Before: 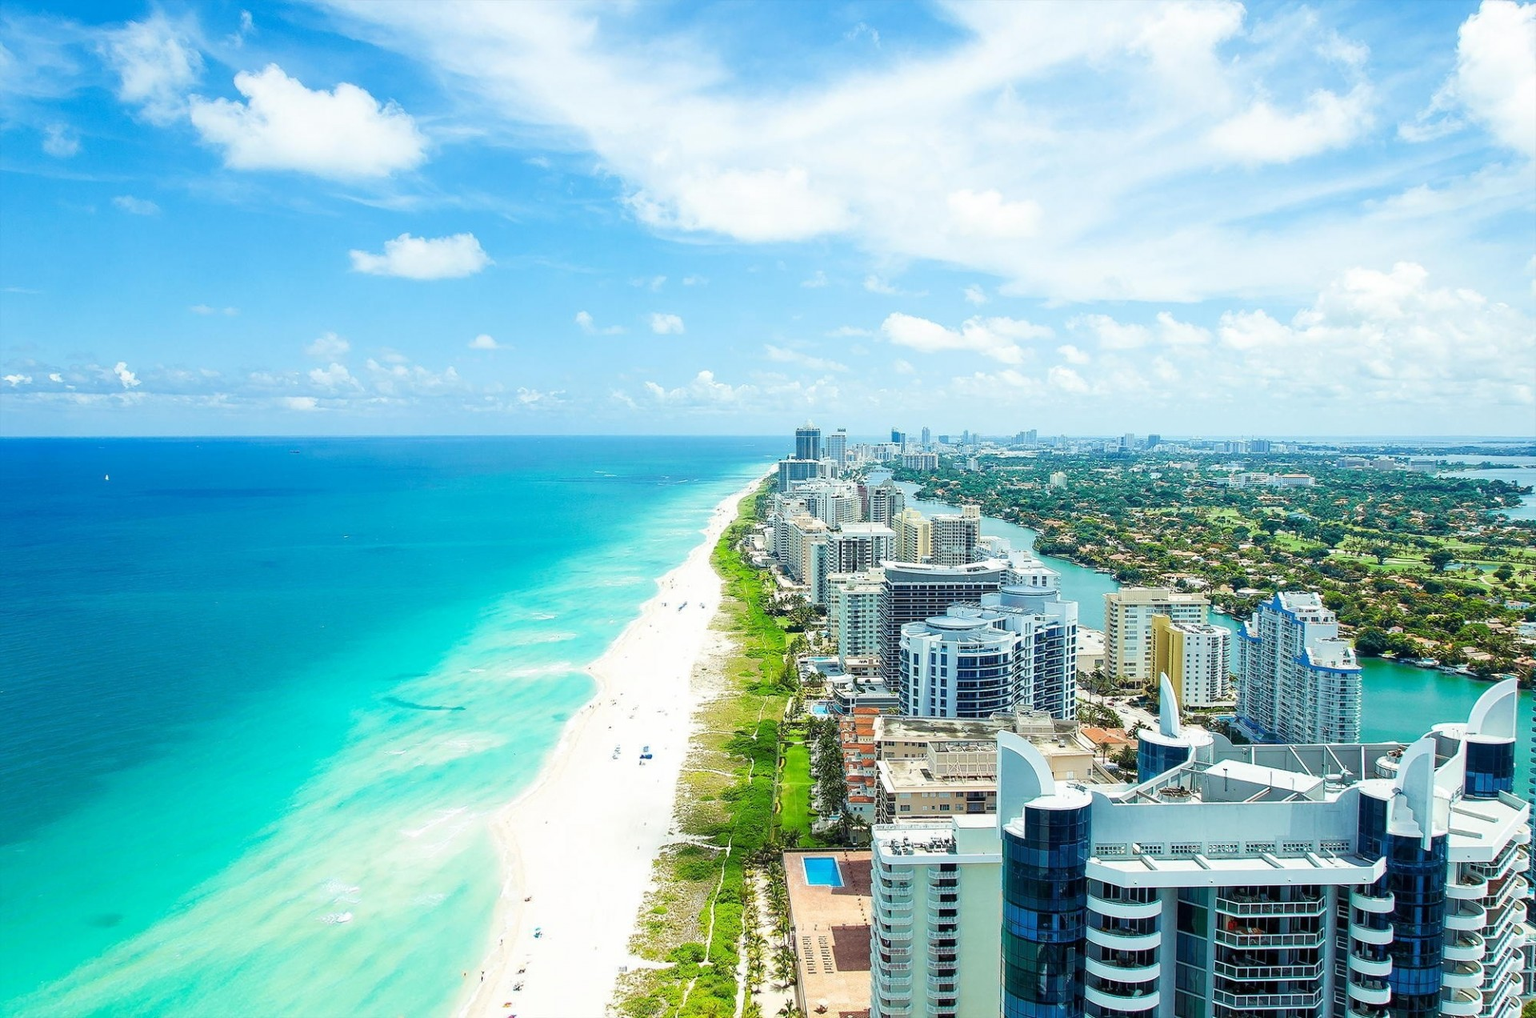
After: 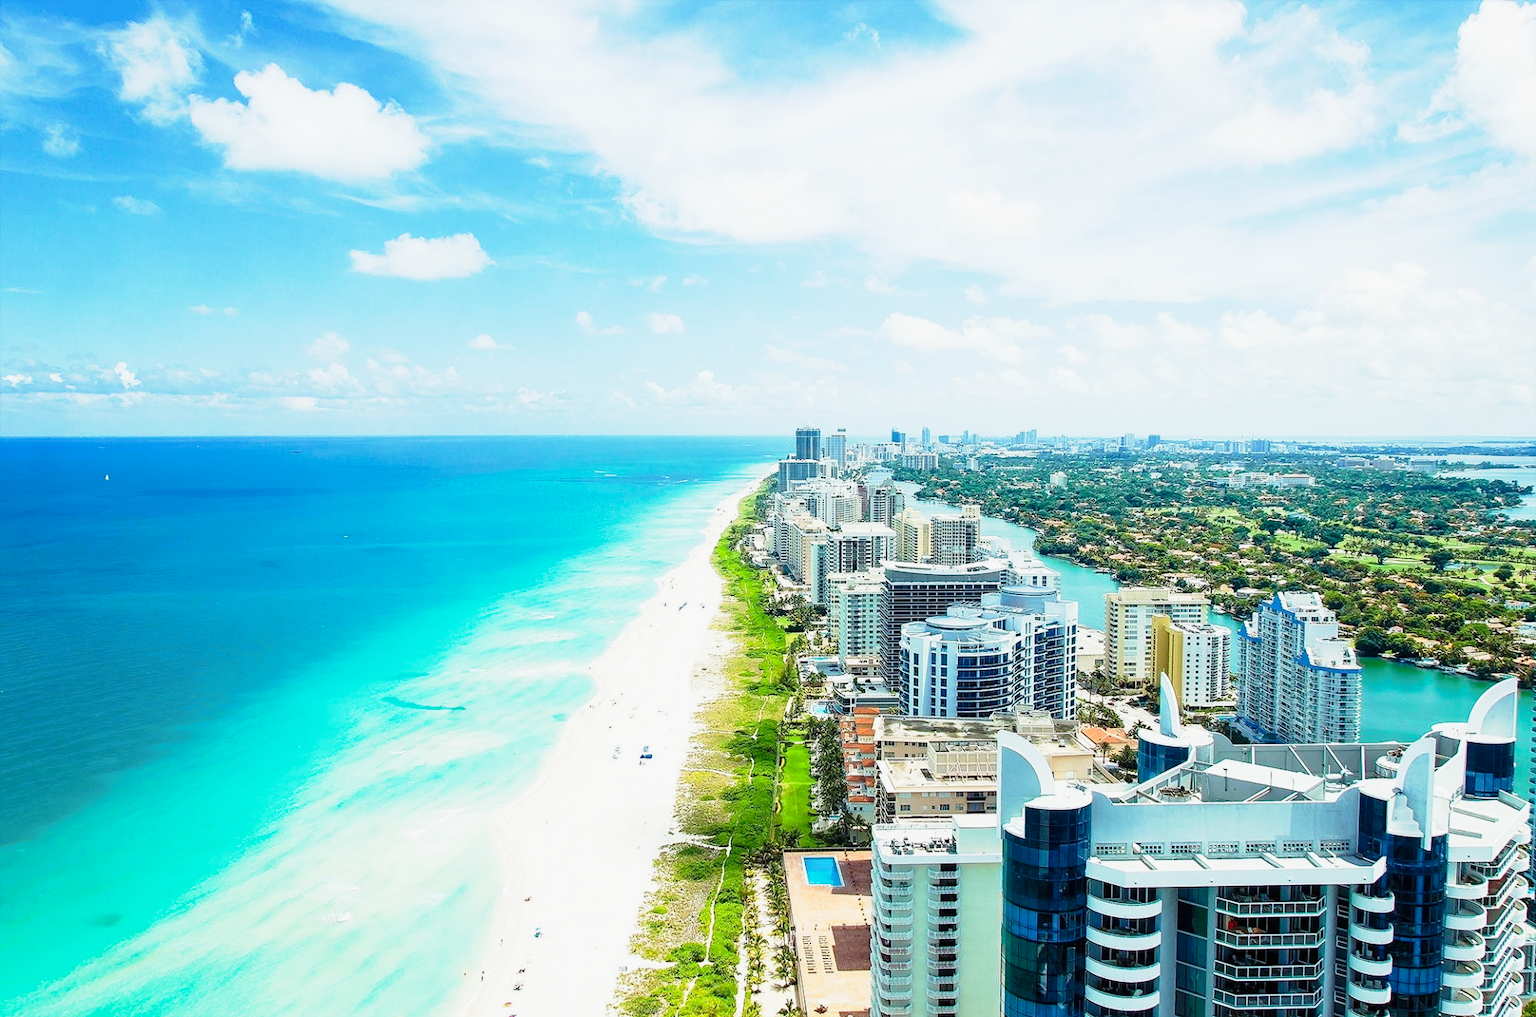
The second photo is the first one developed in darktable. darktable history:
tone curve: curves: ch0 [(0, 0) (0.105, 0.08) (0.195, 0.18) (0.283, 0.288) (0.384, 0.419) (0.485, 0.531) (0.638, 0.69) (0.795, 0.879) (1, 0.977)]; ch1 [(0, 0) (0.161, 0.092) (0.35, 0.33) (0.379, 0.401) (0.456, 0.469) (0.498, 0.503) (0.531, 0.537) (0.596, 0.621) (0.635, 0.655) (1, 1)]; ch2 [(0, 0) (0.371, 0.362) (0.437, 0.437) (0.483, 0.484) (0.53, 0.515) (0.56, 0.58) (0.622, 0.606) (1, 1)], preserve colors none
